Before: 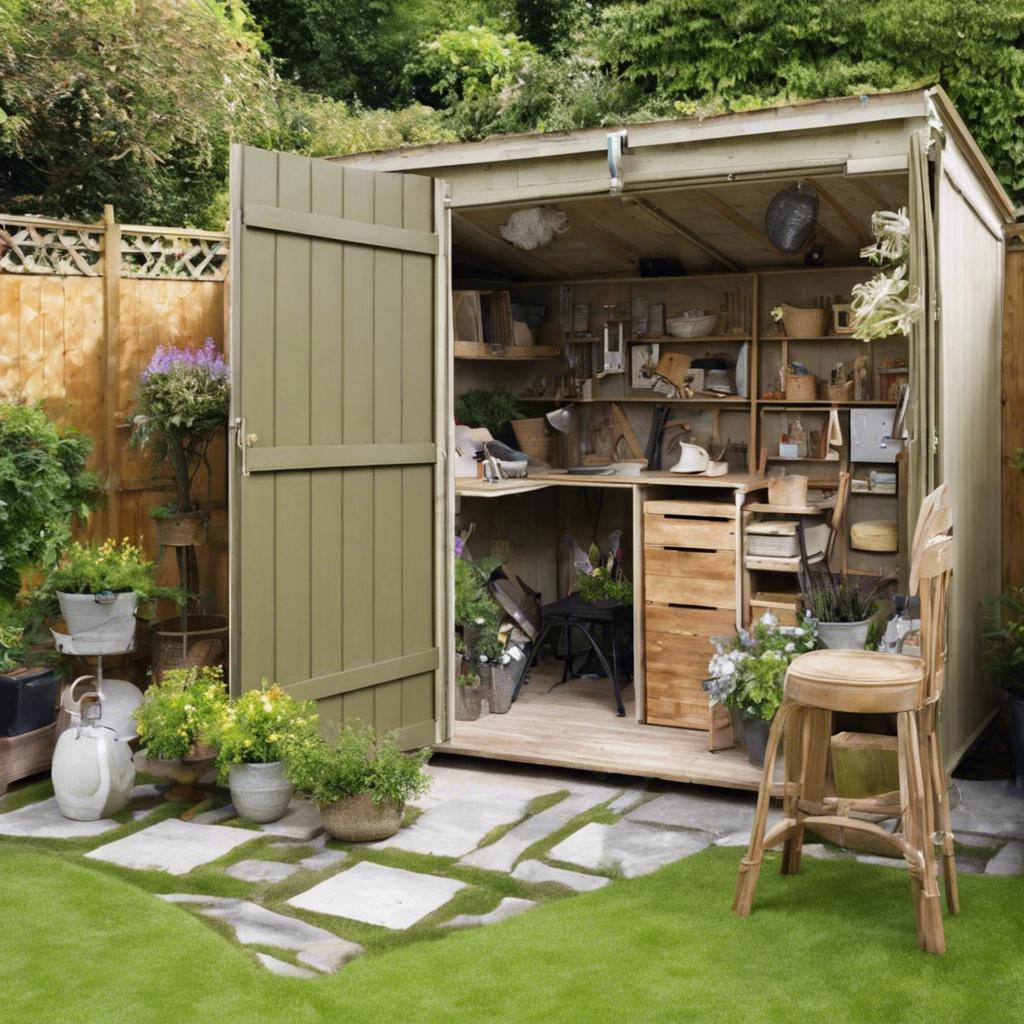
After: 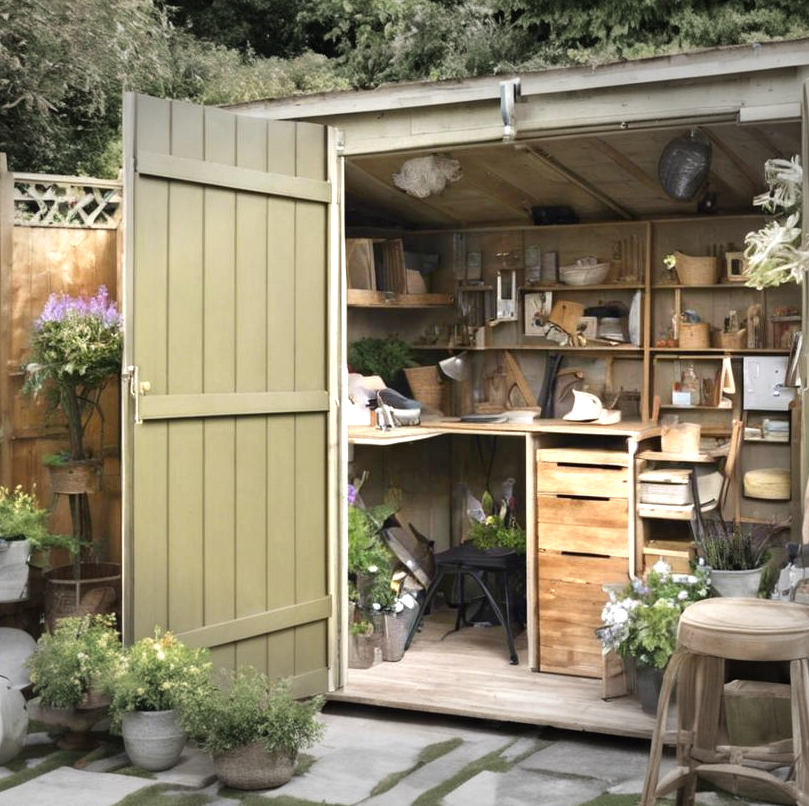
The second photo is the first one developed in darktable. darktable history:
exposure: black level correction -0.001, exposure 0.909 EV, compensate exposure bias true, compensate highlight preservation false
vignetting: fall-off start 79.13%, brightness -0.575, width/height ratio 1.327
crop and rotate: left 10.547%, top 5.135%, right 10.365%, bottom 16.141%
